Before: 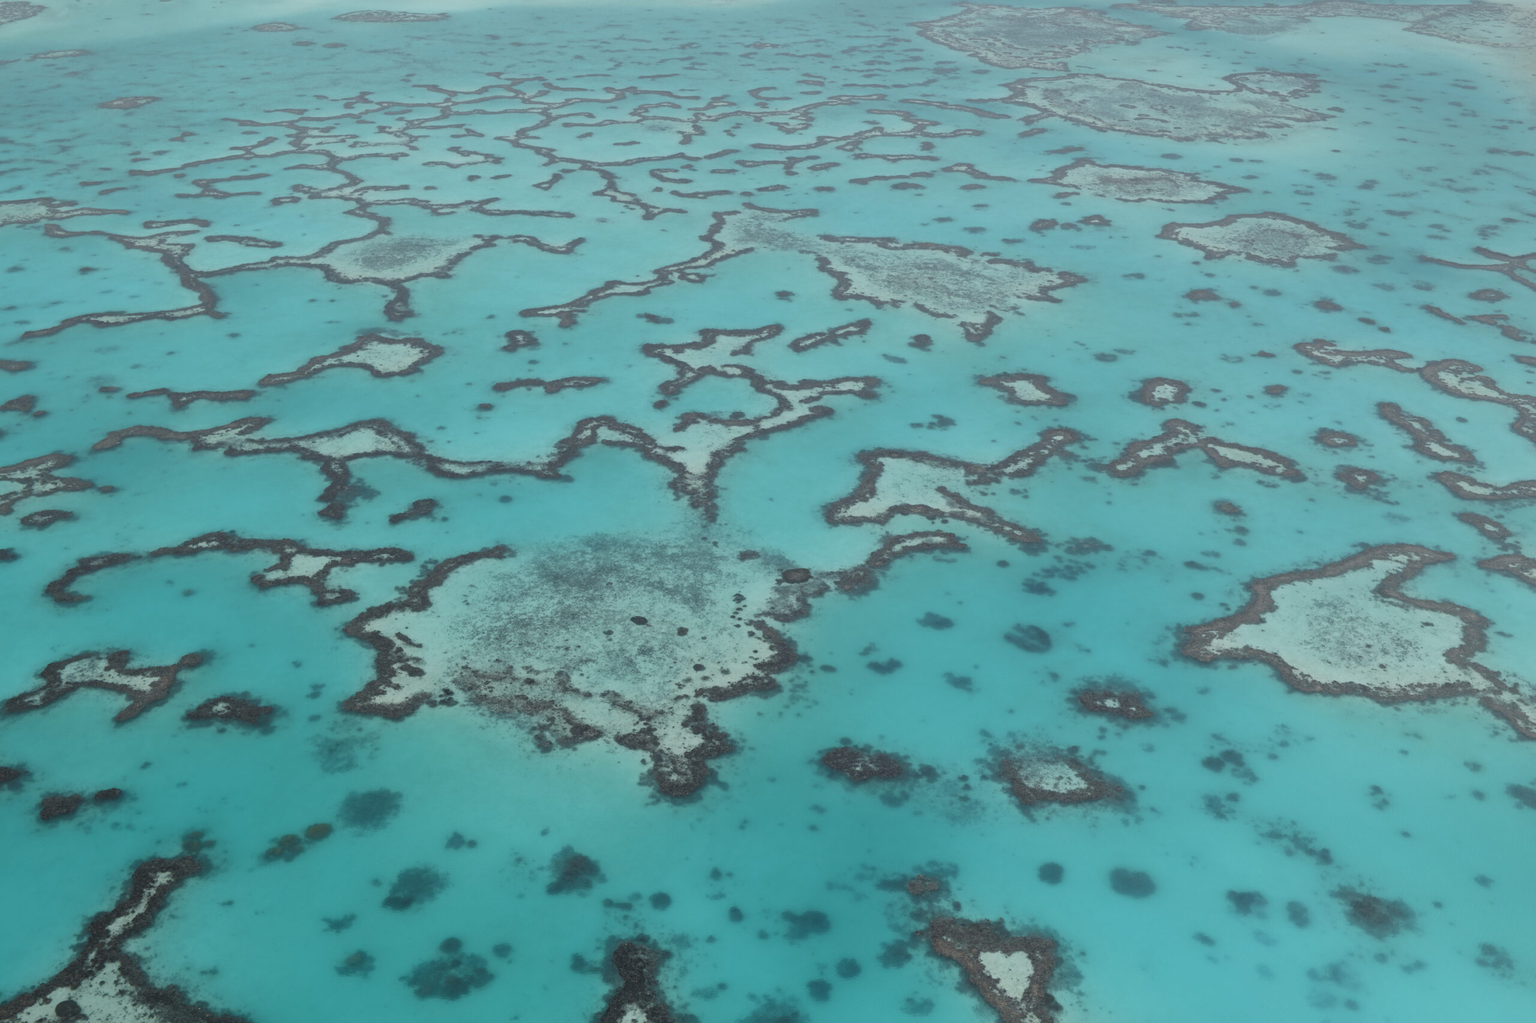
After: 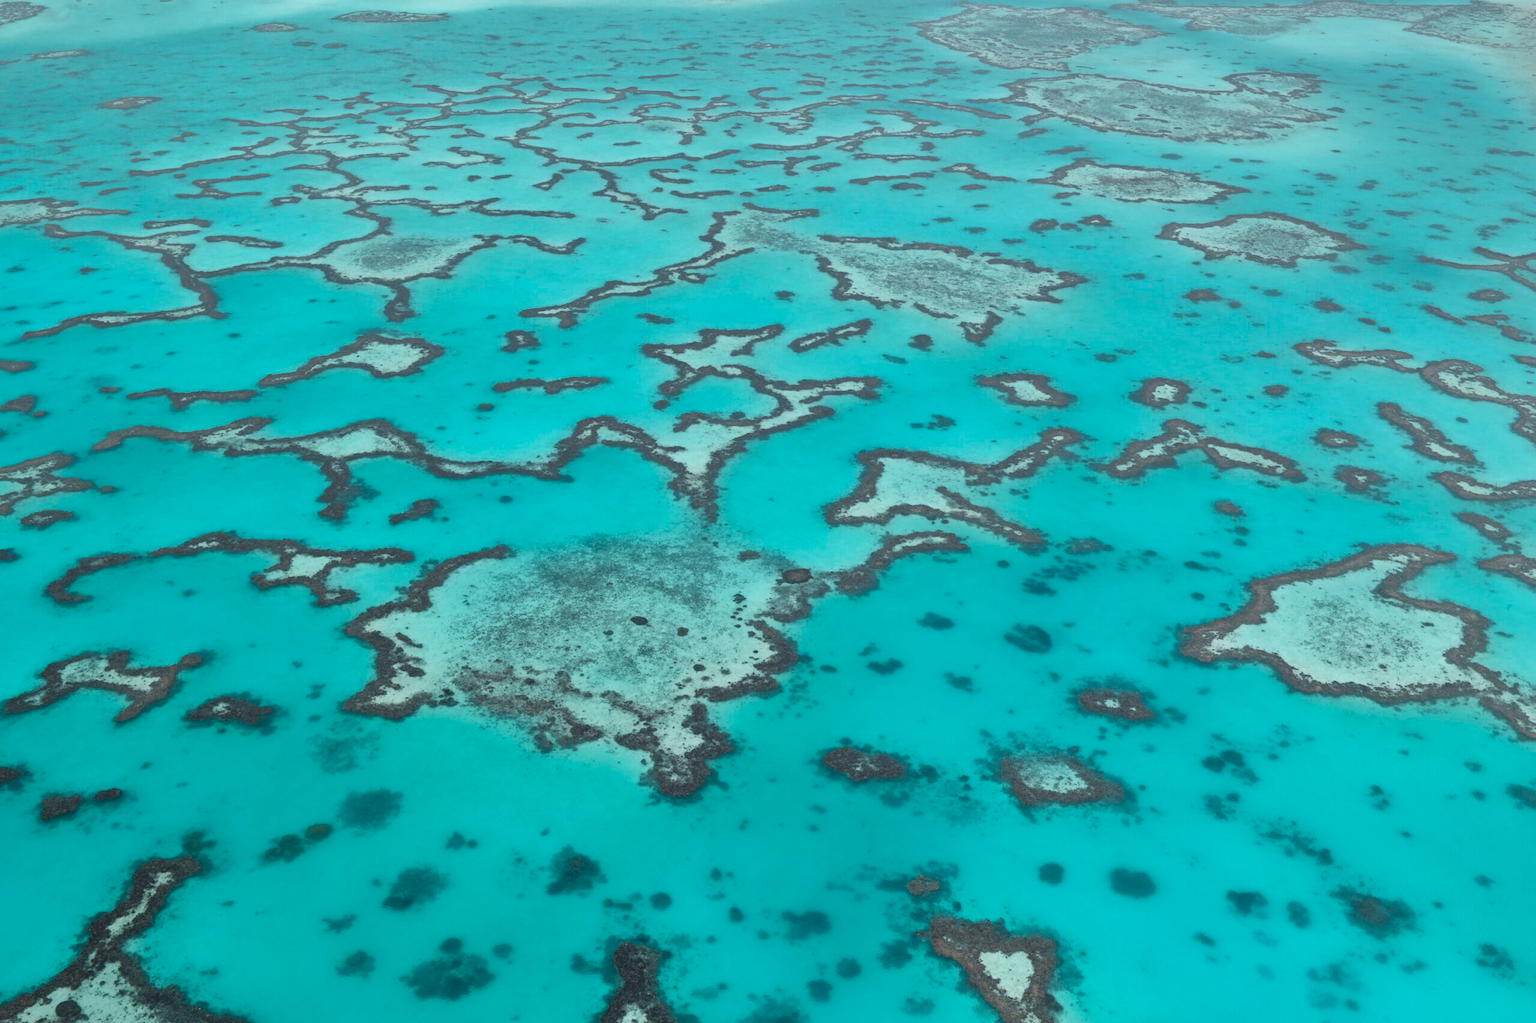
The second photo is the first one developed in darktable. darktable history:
exposure: exposure 0.525 EV, compensate highlight preservation false
shadows and highlights: shadows 52.54, soften with gaussian
contrast brightness saturation: contrast 0.028, brightness -0.04
